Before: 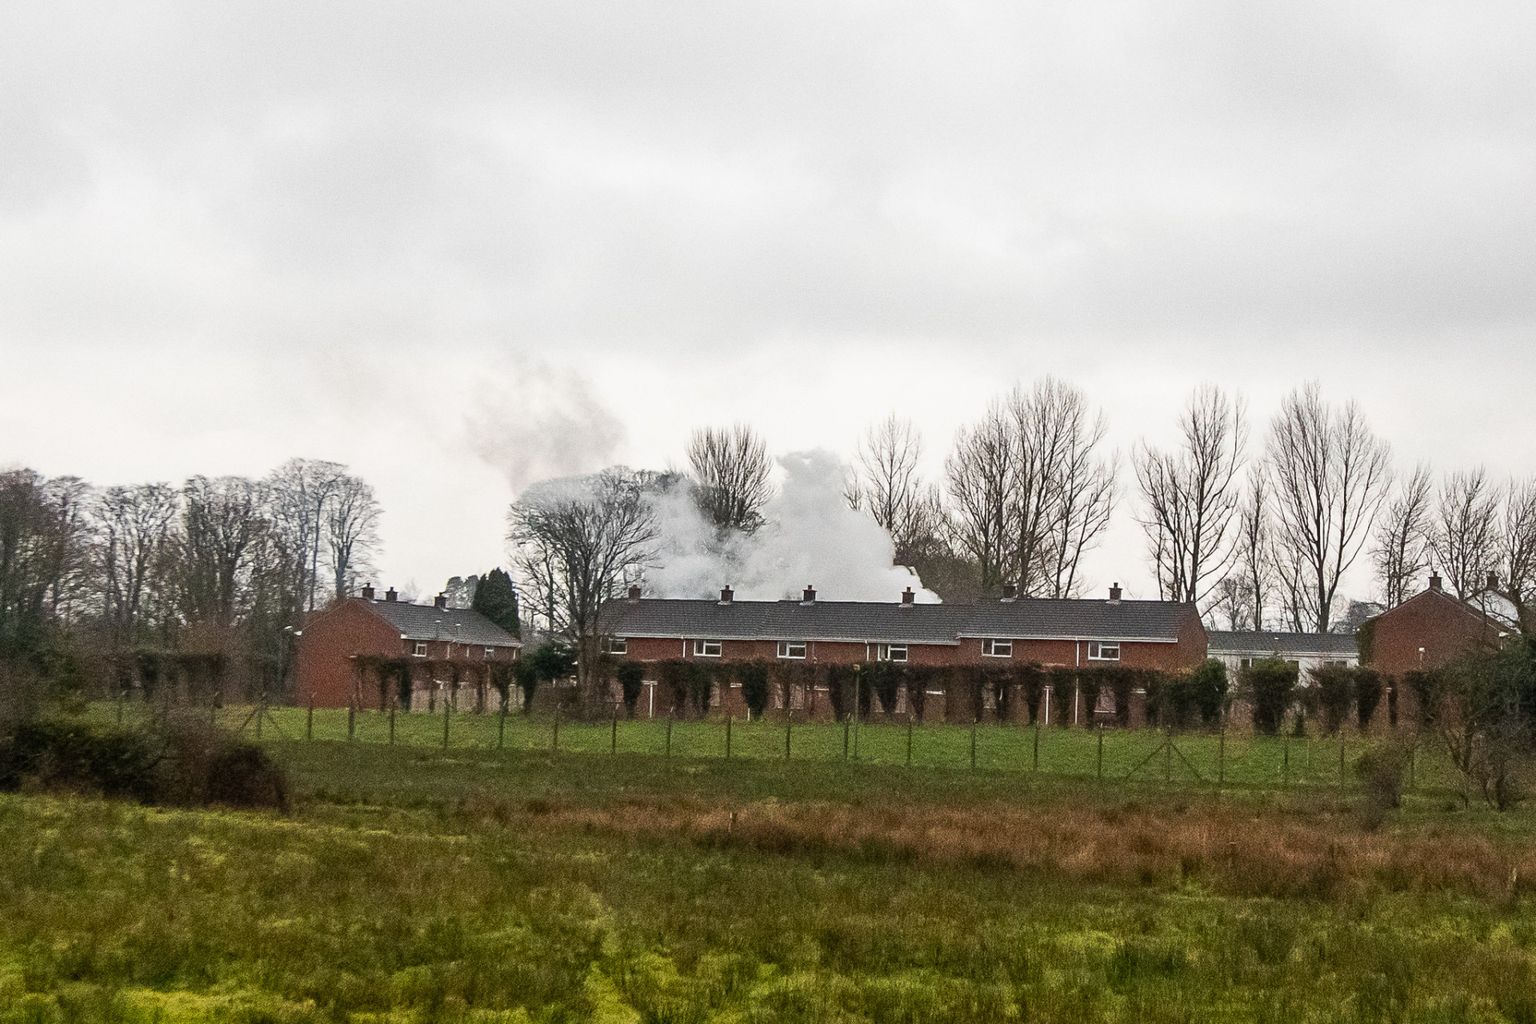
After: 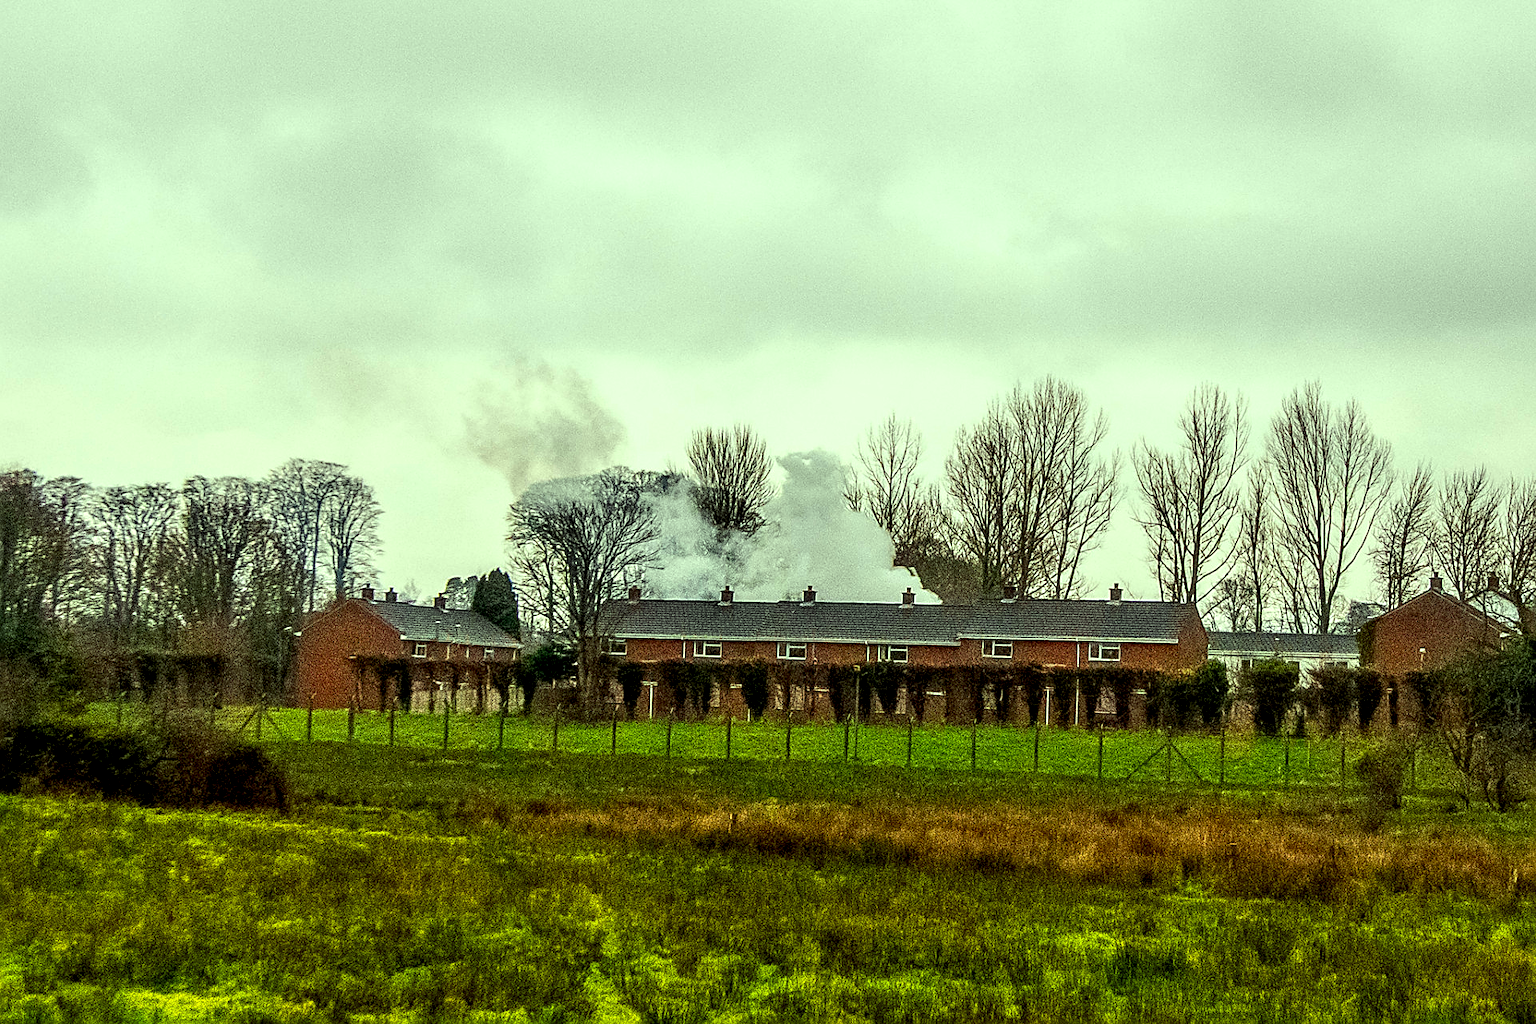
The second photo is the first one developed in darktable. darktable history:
color correction: highlights a* -11.03, highlights b* 9.91, saturation 1.71
crop and rotate: left 0.095%, bottom 0.007%
sharpen: on, module defaults
local contrast: highlights 18%, detail 186%
